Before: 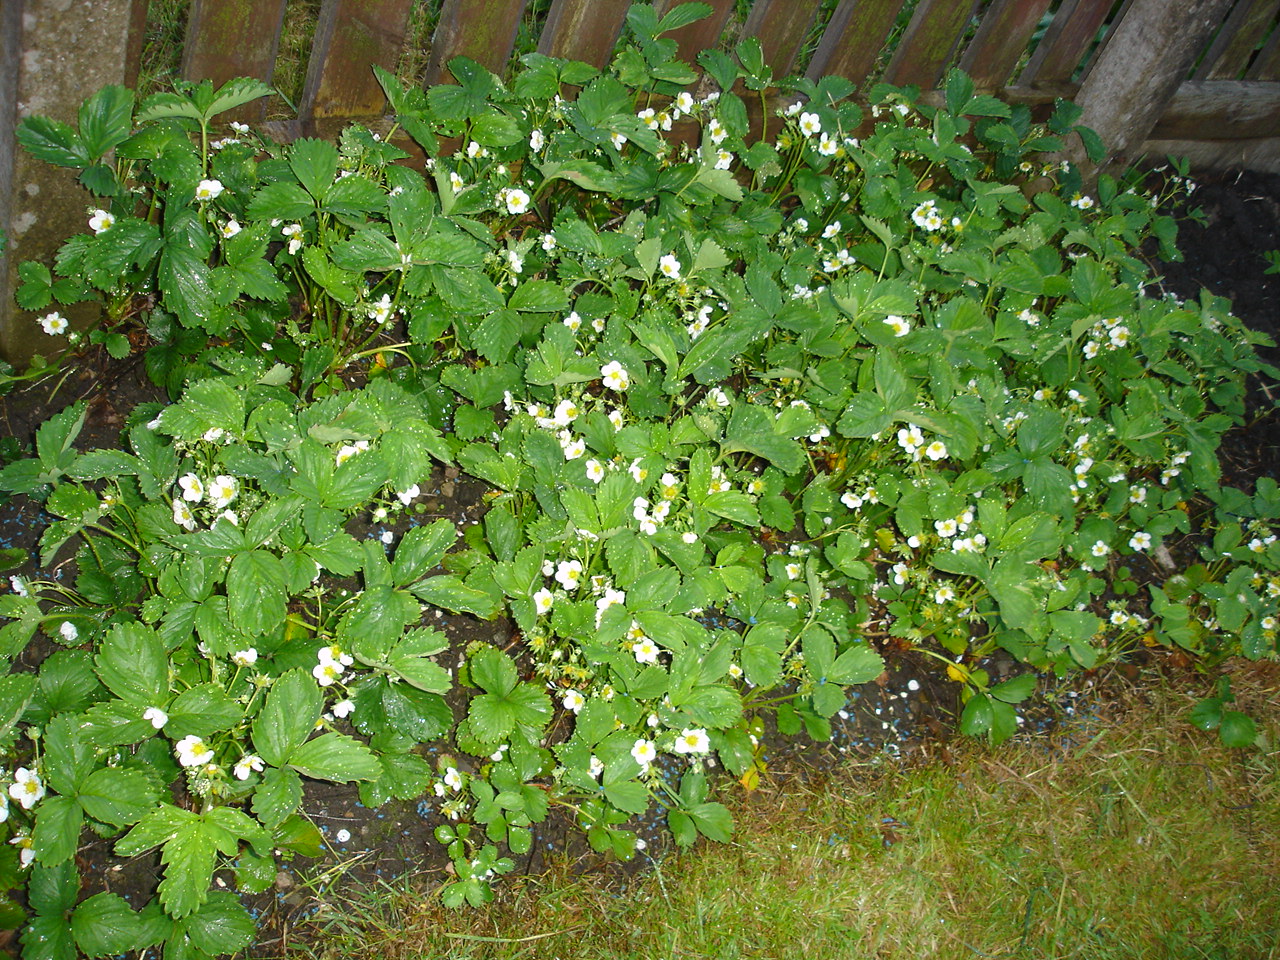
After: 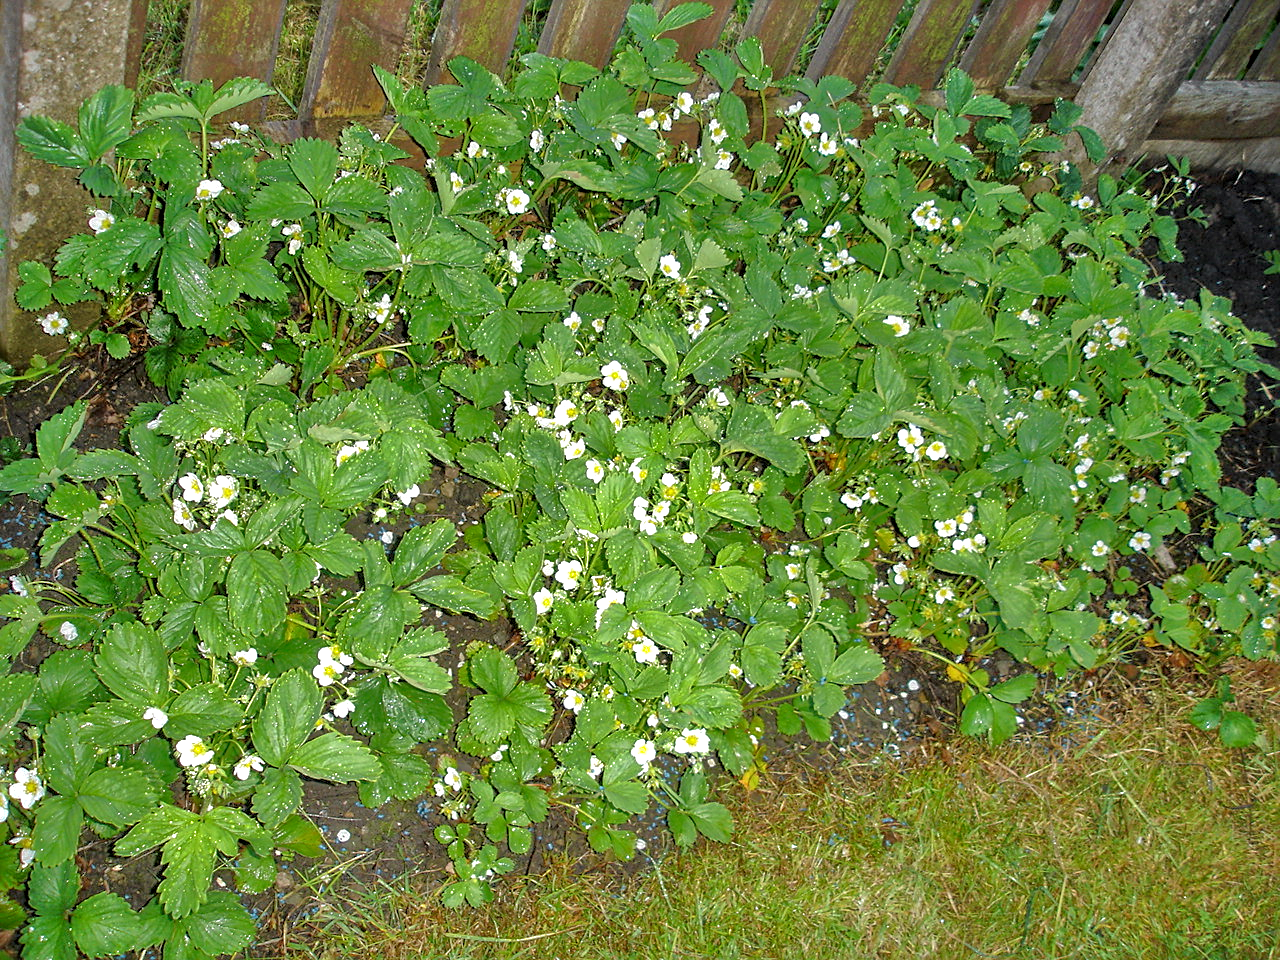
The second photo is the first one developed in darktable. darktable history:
tone equalizer: -8 EV -0.49 EV, -7 EV -0.351 EV, -6 EV -0.062 EV, -5 EV 0.397 EV, -4 EV 0.982 EV, -3 EV 0.791 EV, -2 EV -0.007 EV, -1 EV 0.126 EV, +0 EV -0.018 EV, mask exposure compensation -0.506 EV
shadows and highlights: on, module defaults
local contrast: detail 130%
sharpen: on, module defaults
